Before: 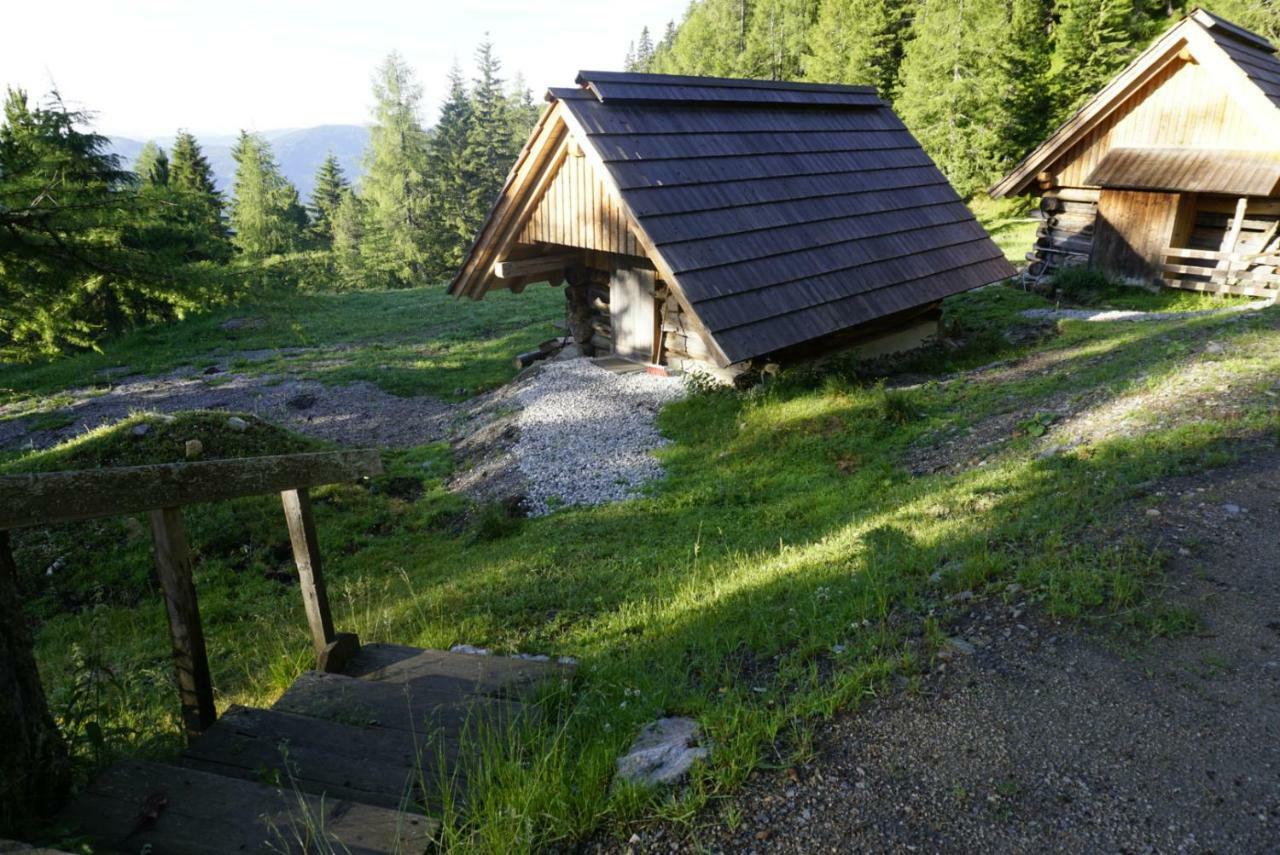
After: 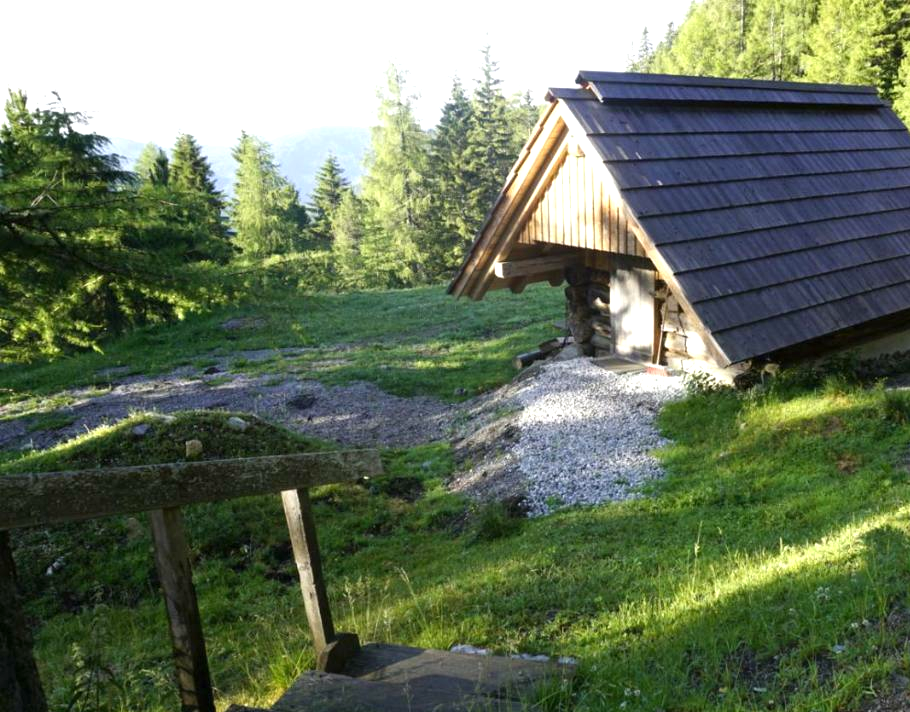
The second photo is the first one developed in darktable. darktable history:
exposure: exposure 0.574 EV, compensate highlight preservation false
crop: right 28.885%, bottom 16.626%
